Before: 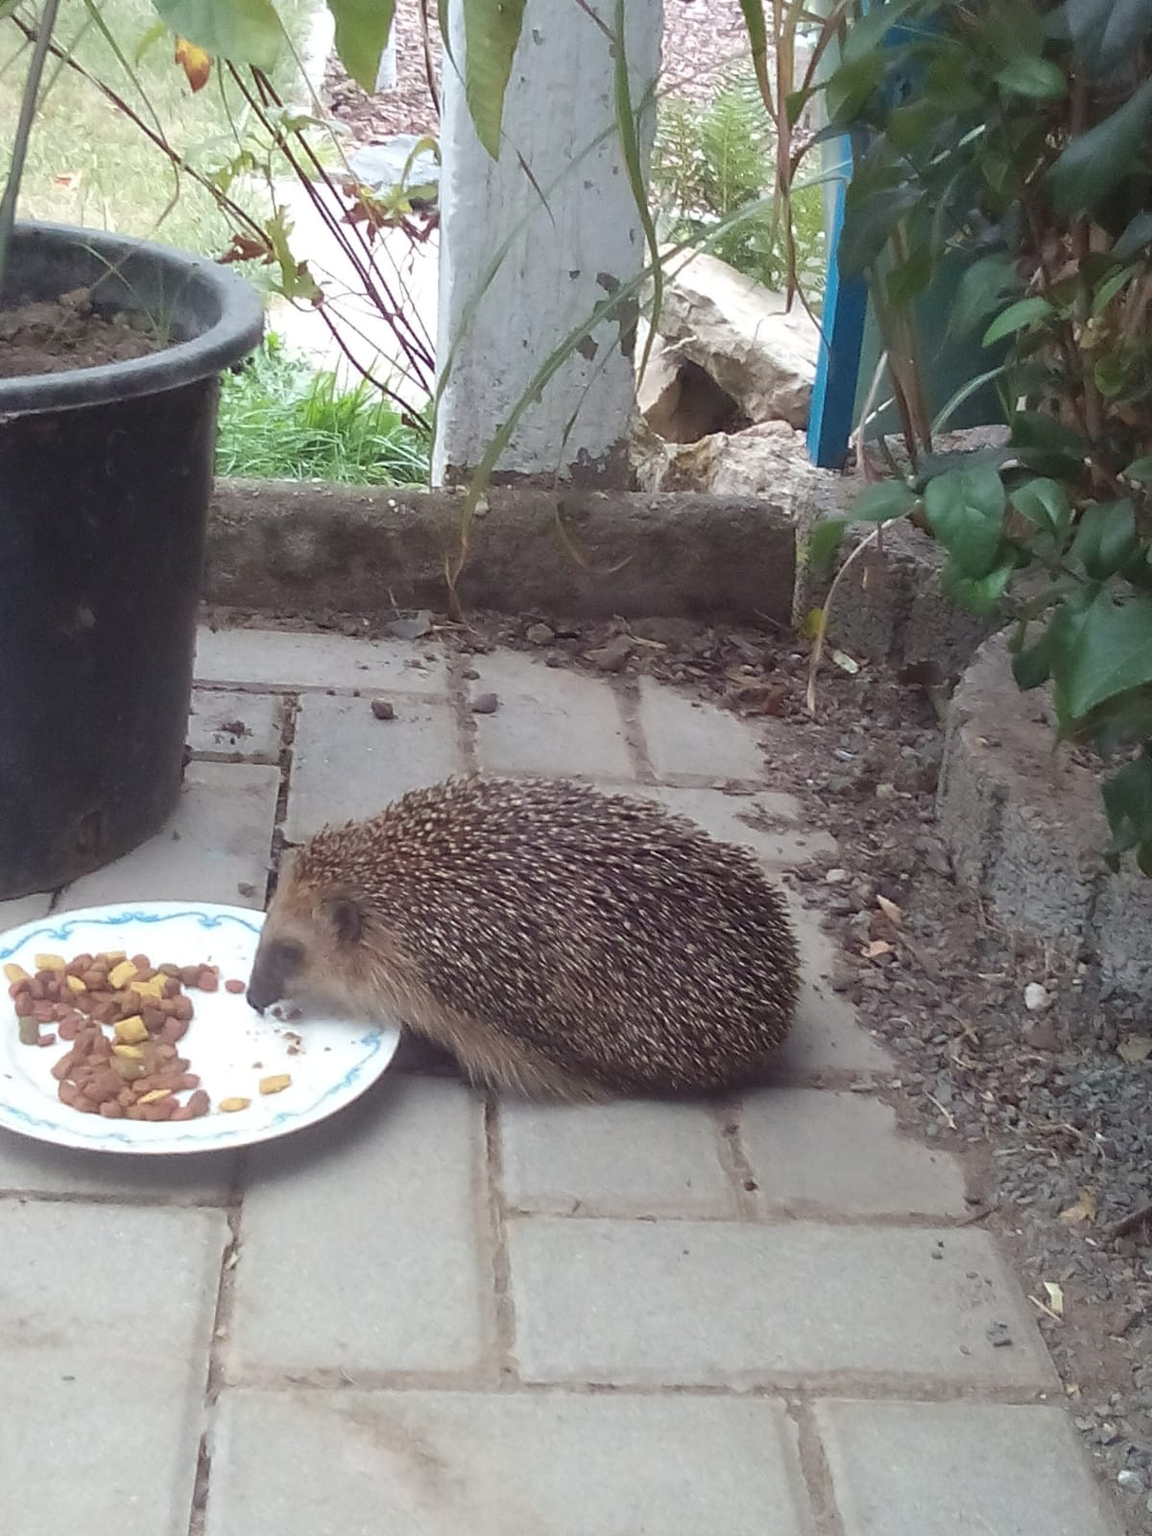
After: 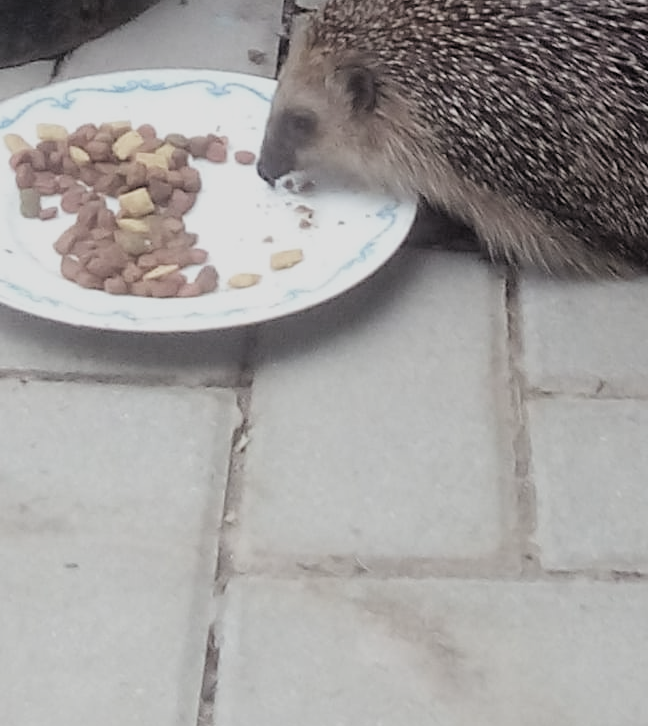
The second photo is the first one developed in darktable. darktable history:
crop and rotate: top 54.381%, right 45.968%, bottom 0.195%
filmic rgb: black relative exposure -5.11 EV, white relative exposure 3.97 EV, hardness 2.87, contrast 1.099, highlights saturation mix -18.79%, color science v4 (2020)
